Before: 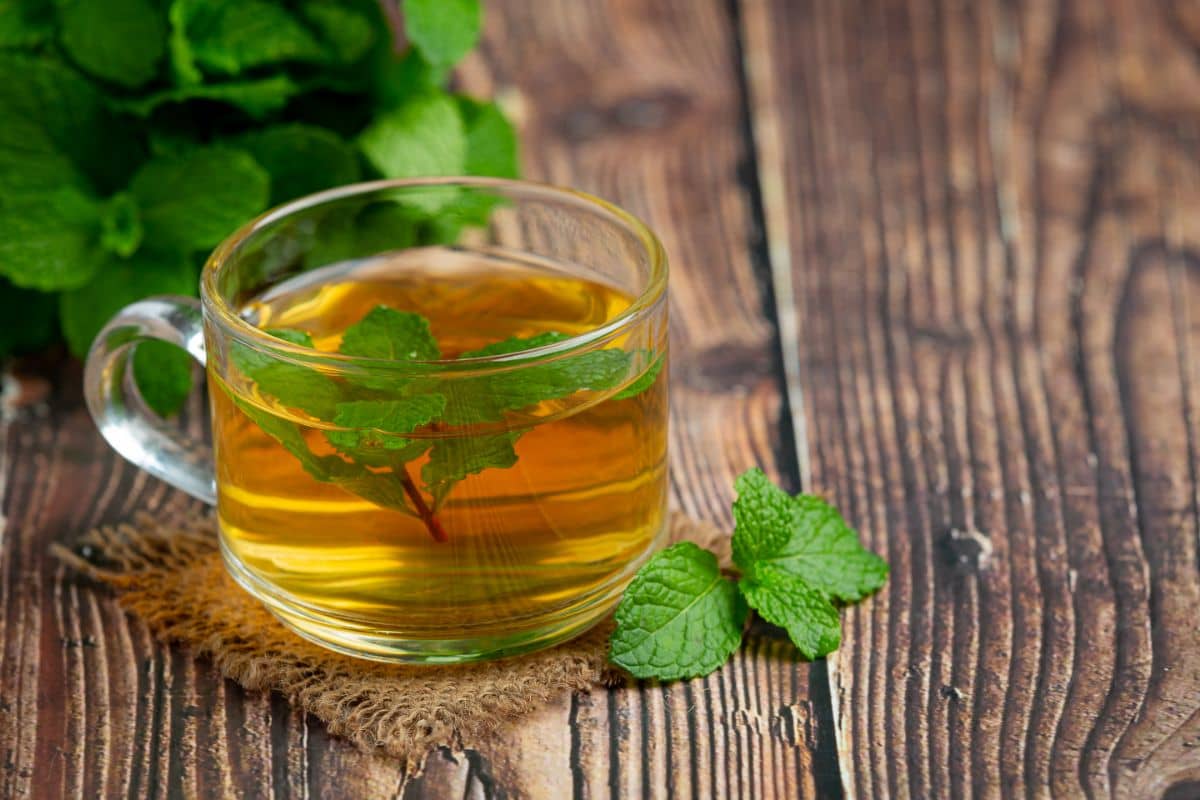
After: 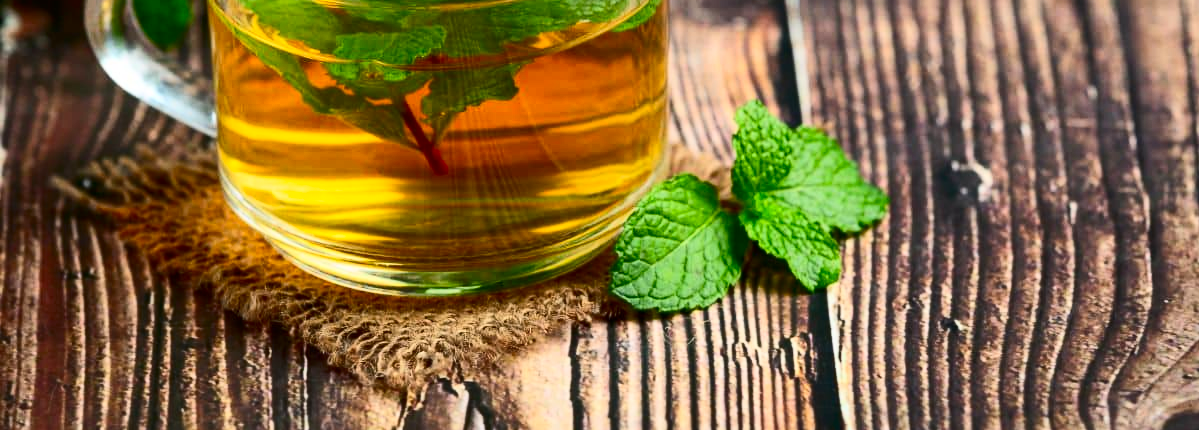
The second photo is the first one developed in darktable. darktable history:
shadows and highlights: shadows 25, highlights -25
crop and rotate: top 46.237%
contrast brightness saturation: contrast 0.4, brightness 0.05, saturation 0.25
